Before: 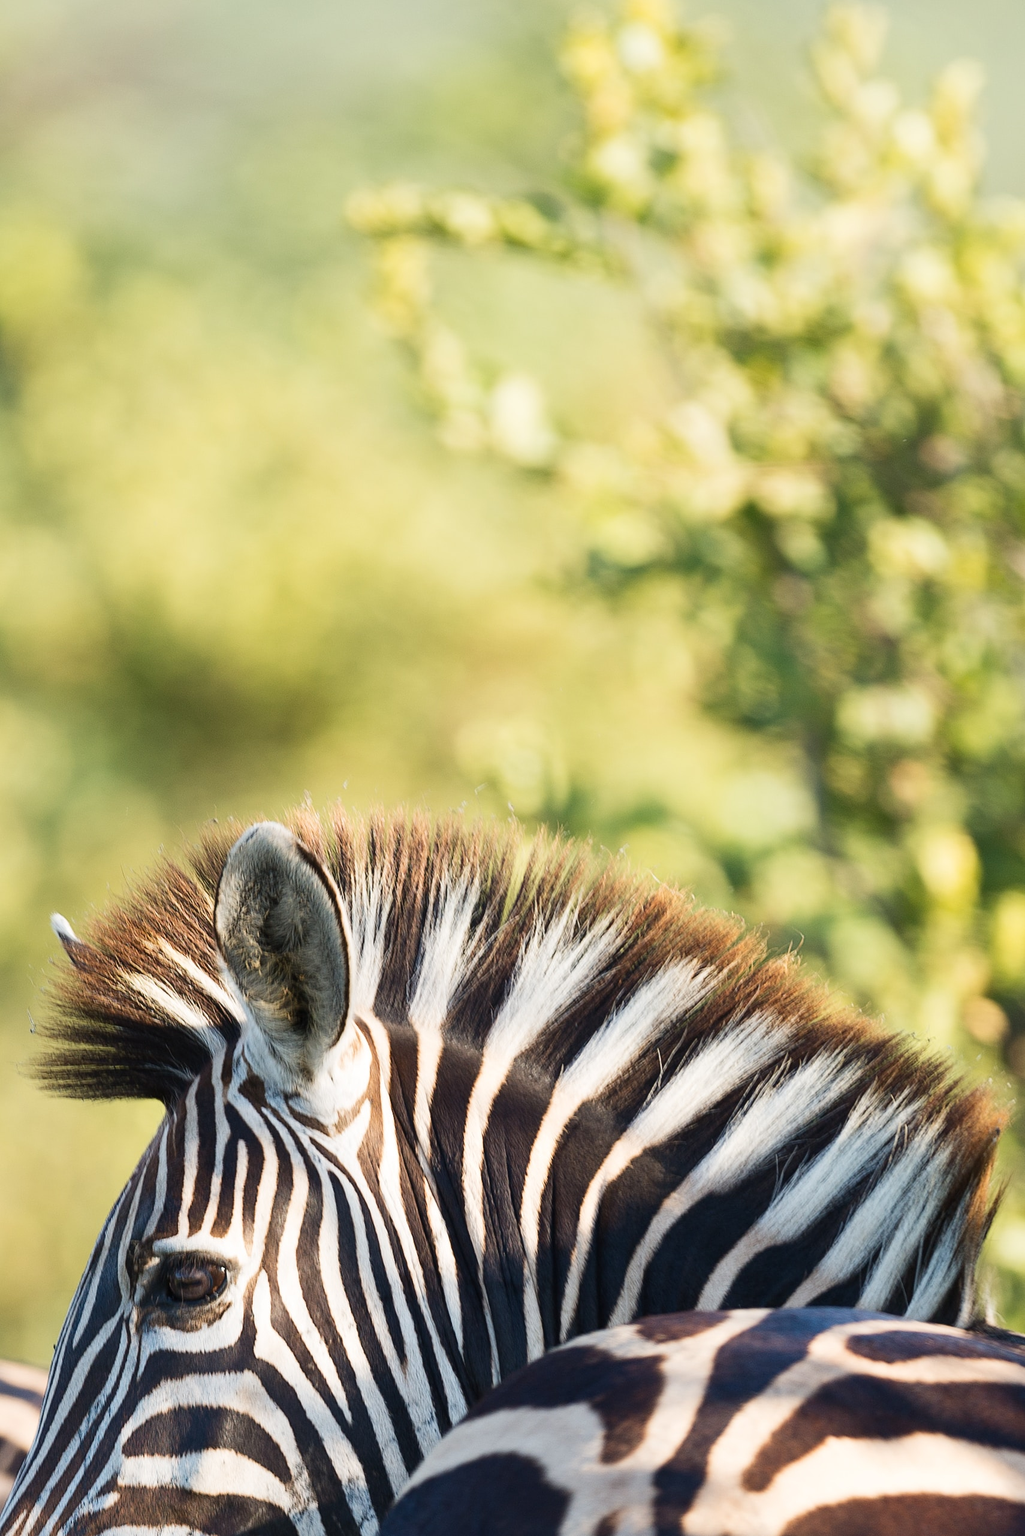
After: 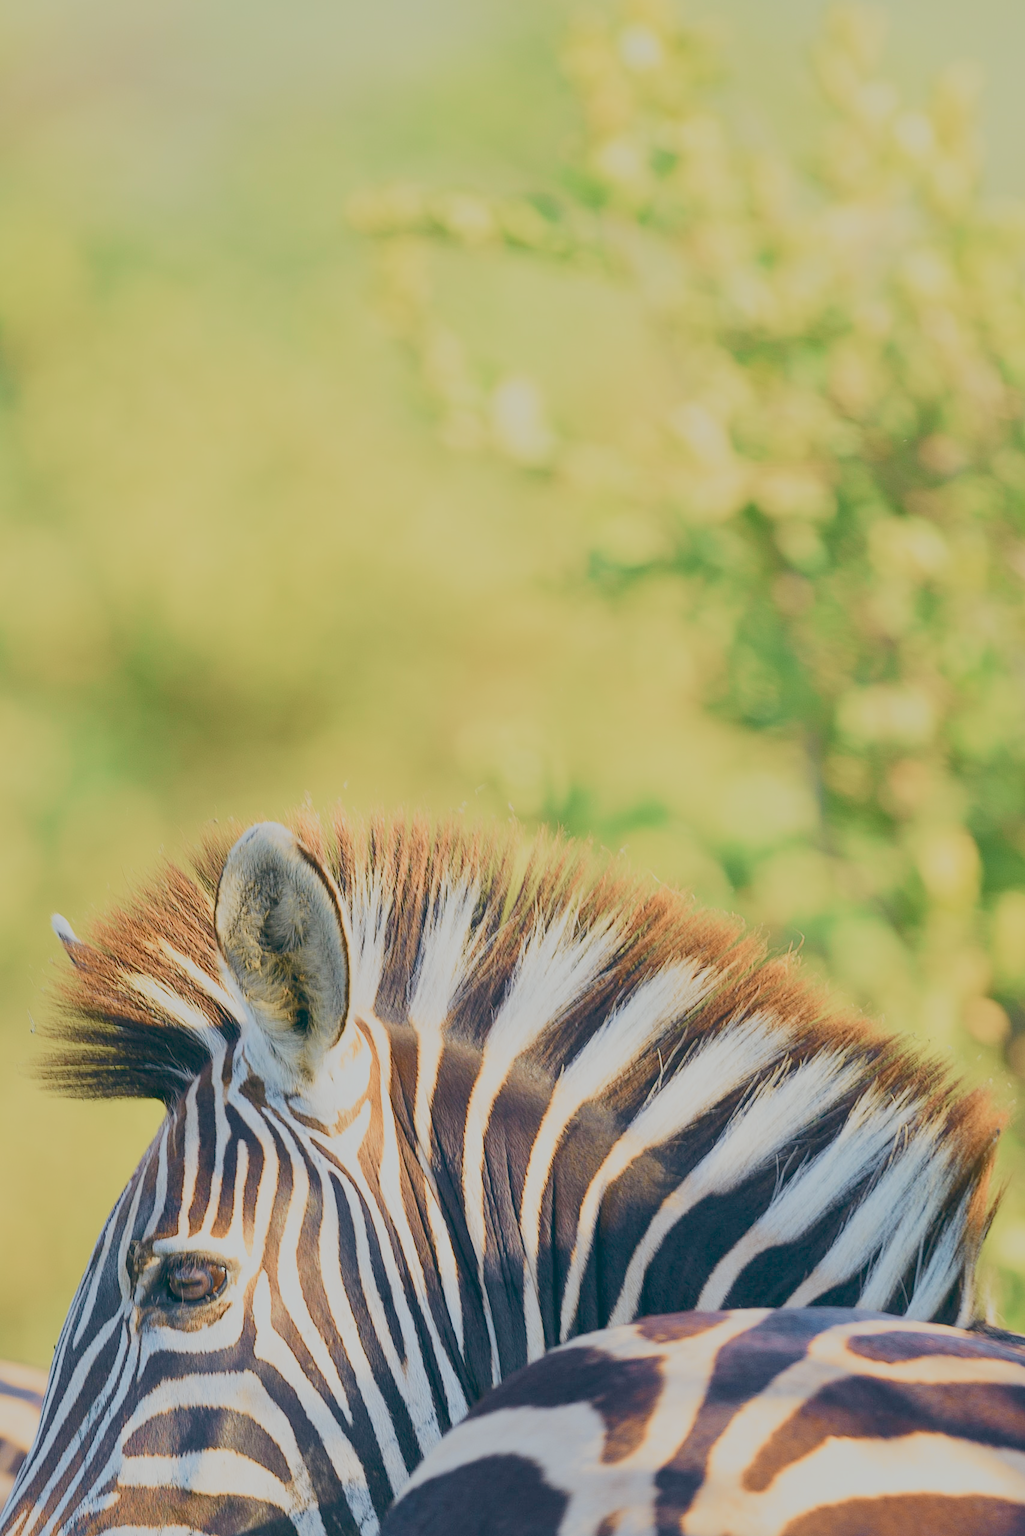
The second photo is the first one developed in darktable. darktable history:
exposure: black level correction 0, exposure 0.7 EV, compensate highlight preservation false
color balance: lift [1, 0.998, 1.001, 1.002], gamma [1, 1.02, 1, 0.98], gain [1, 1.02, 1.003, 0.98]
filmic rgb: black relative exposure -14 EV, white relative exposure 8 EV, threshold 3 EV, hardness 3.74, latitude 50%, contrast 0.5, color science v5 (2021), contrast in shadows safe, contrast in highlights safe, enable highlight reconstruction true
tone curve: curves: ch0 [(0, 0.046) (0.037, 0.056) (0.176, 0.162) (0.33, 0.331) (0.432, 0.475) (0.601, 0.665) (0.843, 0.876) (1, 1)]; ch1 [(0, 0) (0.339, 0.349) (0.445, 0.42) (0.476, 0.47) (0.497, 0.492) (0.523, 0.514) (0.557, 0.558) (0.632, 0.615) (0.728, 0.746) (1, 1)]; ch2 [(0, 0) (0.327, 0.324) (0.417, 0.44) (0.46, 0.453) (0.502, 0.495) (0.526, 0.52) (0.54, 0.55) (0.606, 0.626) (0.745, 0.704) (1, 1)], color space Lab, independent channels, preserve colors none
